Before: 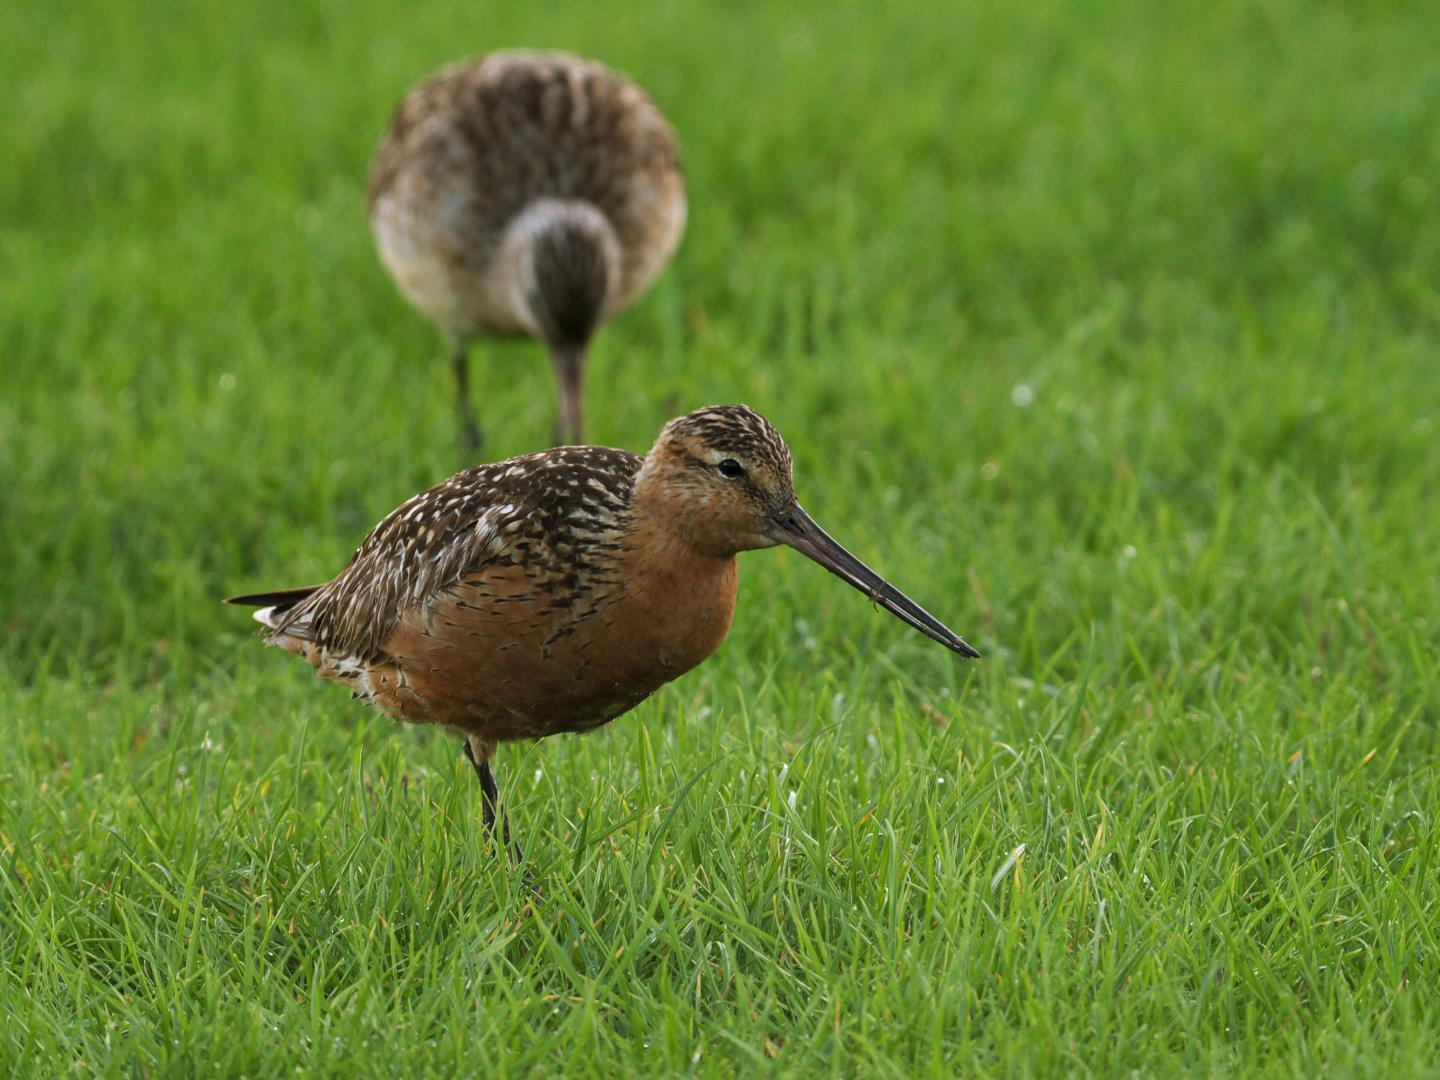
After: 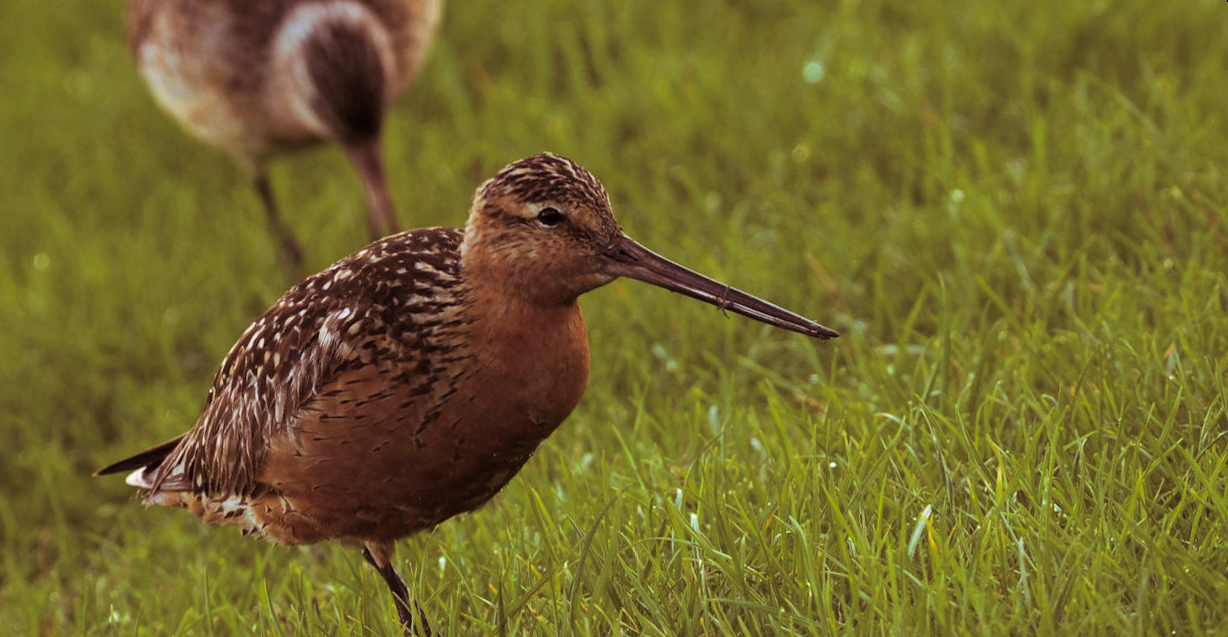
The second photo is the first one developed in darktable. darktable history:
color balance rgb: perceptual saturation grading › global saturation 30%, global vibrance 20%
split-toning: on, module defaults
rotate and perspective: rotation -14.8°, crop left 0.1, crop right 0.903, crop top 0.25, crop bottom 0.748
crop and rotate: left 8.262%, top 9.226%
